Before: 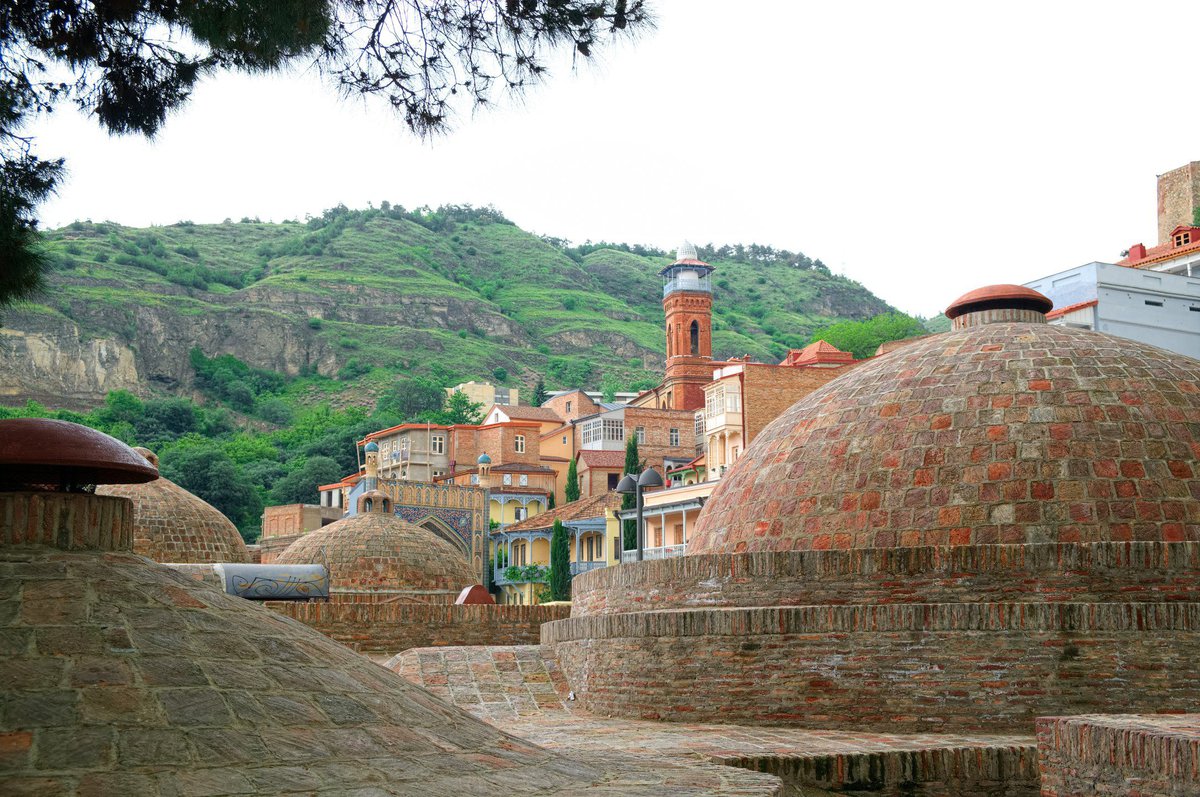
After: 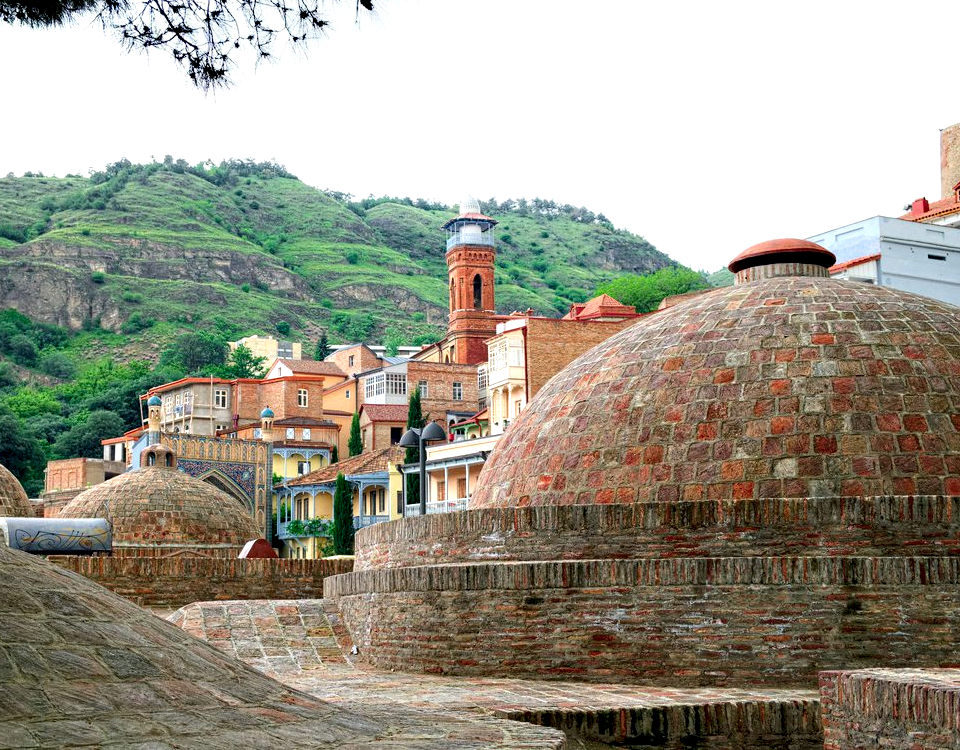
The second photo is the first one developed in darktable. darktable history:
crop and rotate: left 18.161%, top 5.827%, right 1.796%
contrast equalizer: y [[0.6 ×6], [0.55 ×6], [0 ×6], [0 ×6], [0 ×6]]
shadows and highlights: shadows -25.89, highlights 48.57, soften with gaussian
haze removal: strength 0.261, distance 0.252, compatibility mode true, adaptive false
